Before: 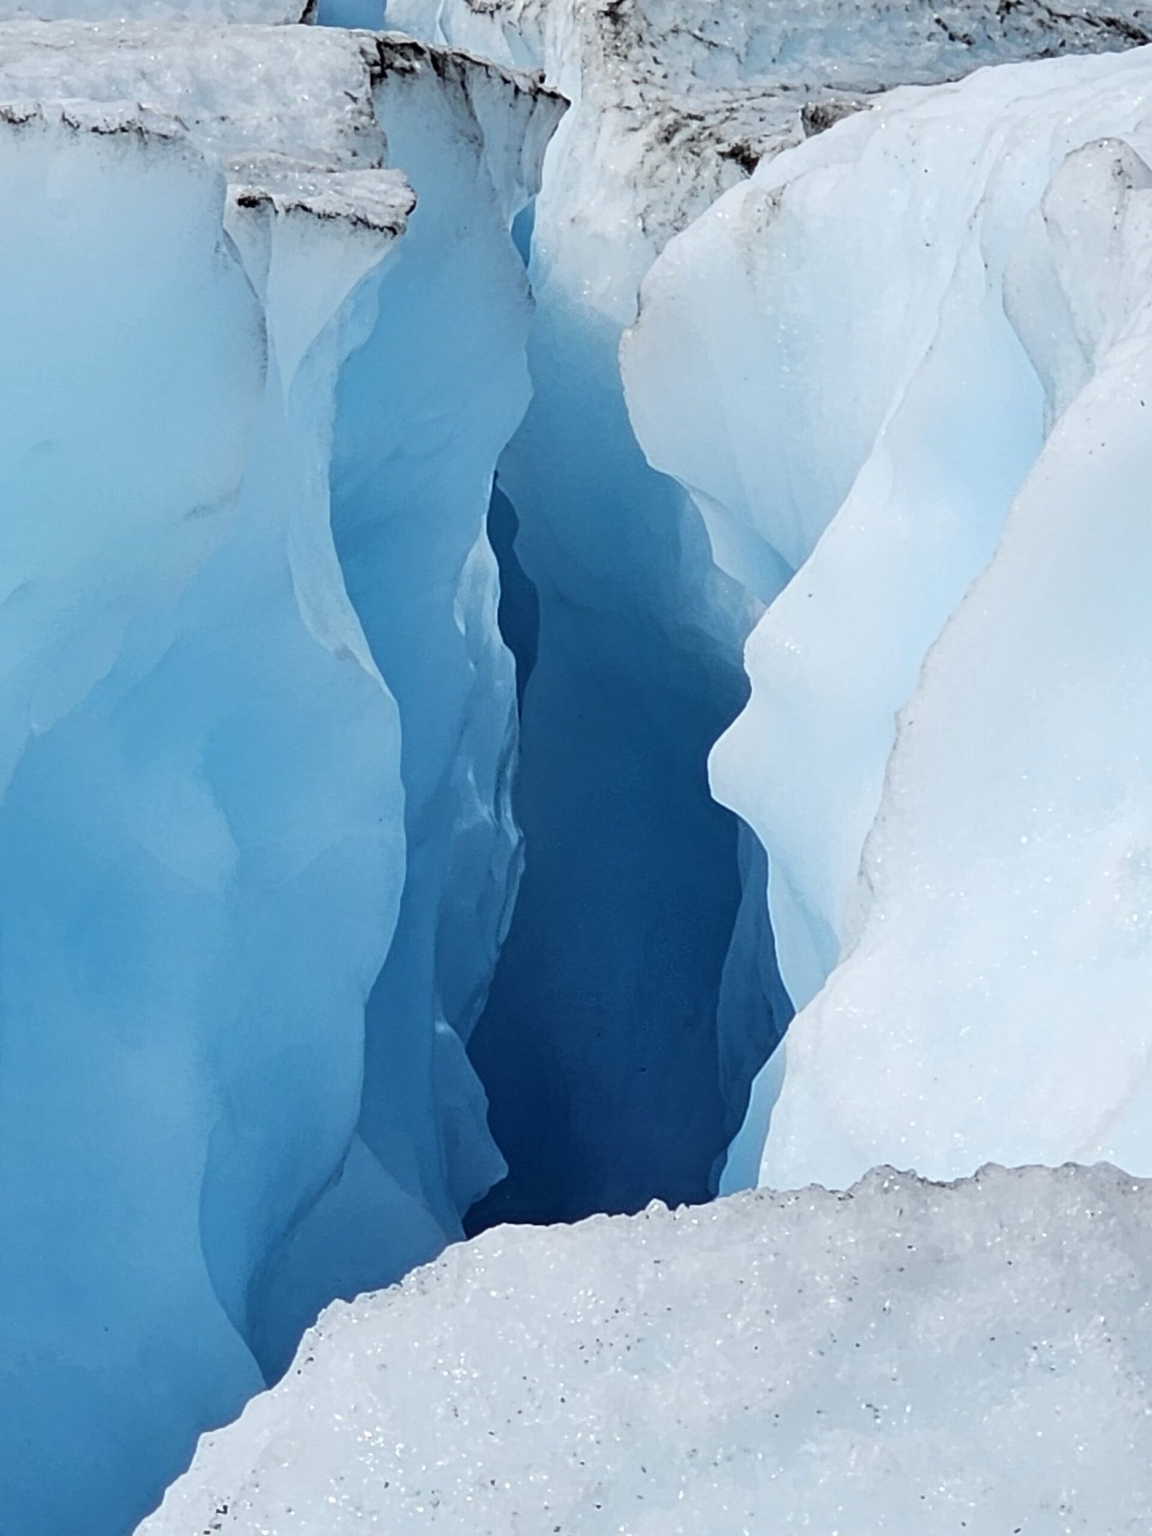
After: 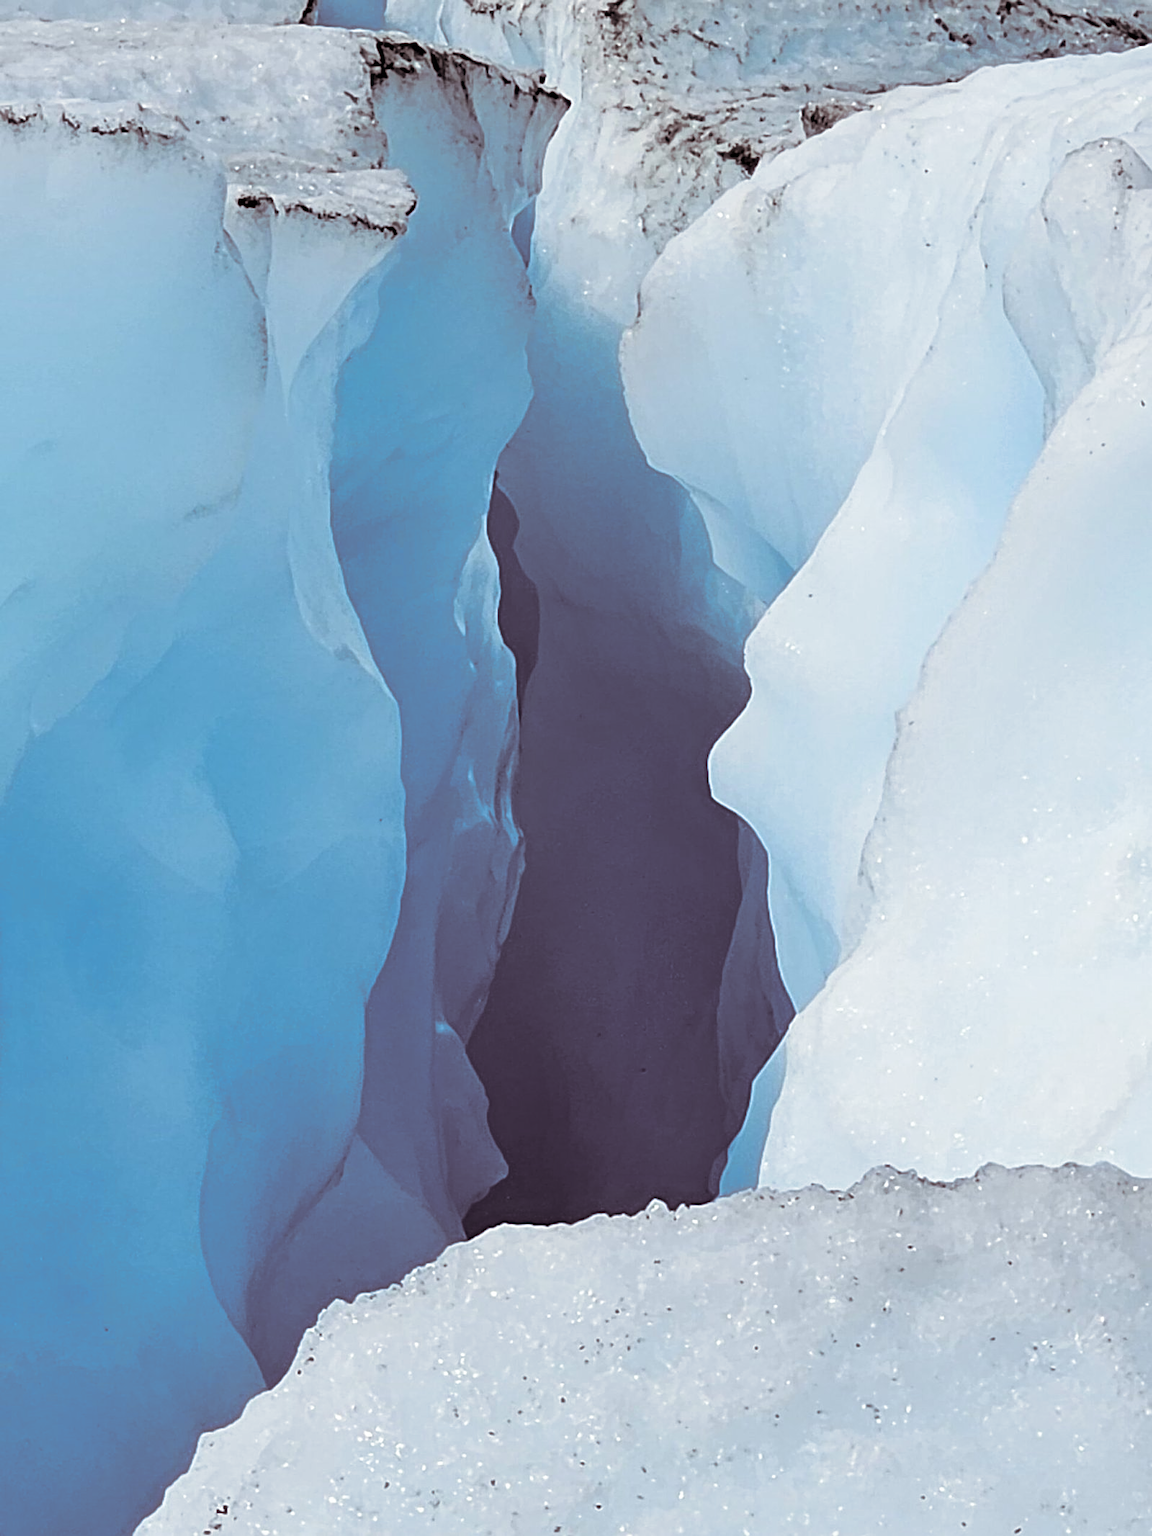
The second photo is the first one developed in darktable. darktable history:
split-toning: shadows › saturation 0.24, highlights › hue 54°, highlights › saturation 0.24
sharpen: on, module defaults
